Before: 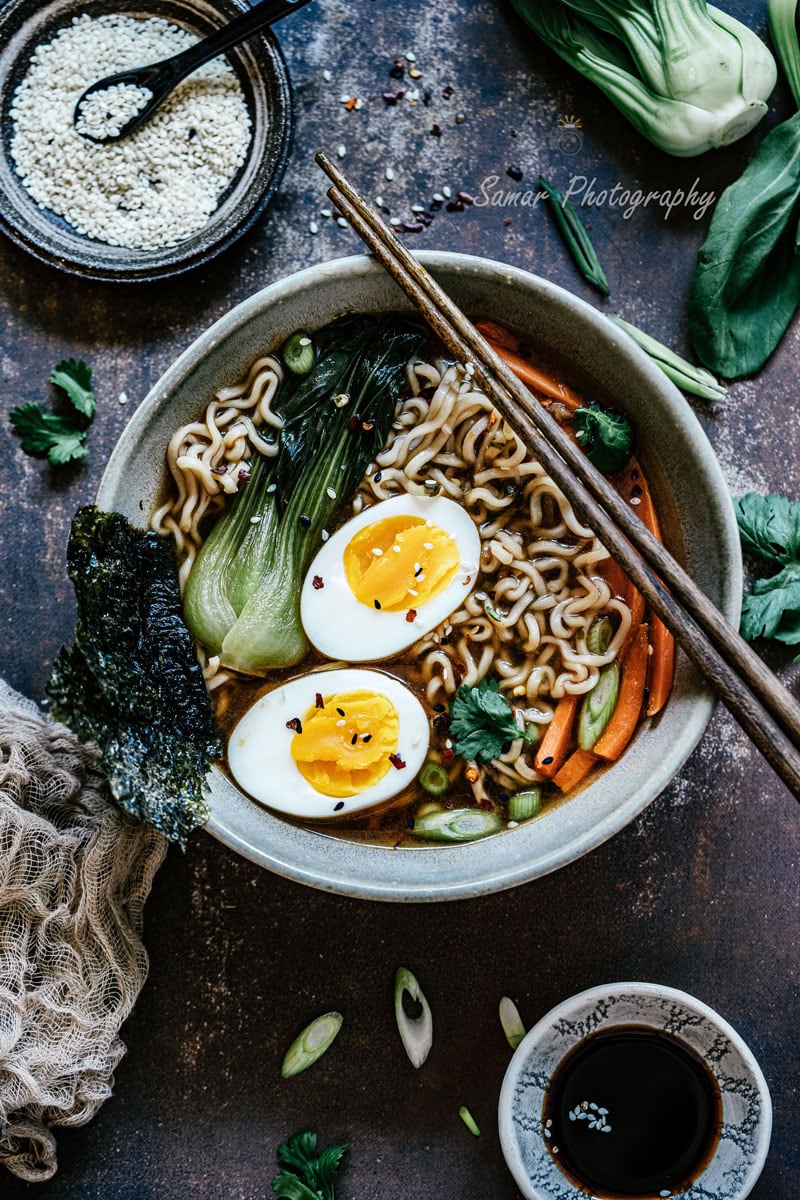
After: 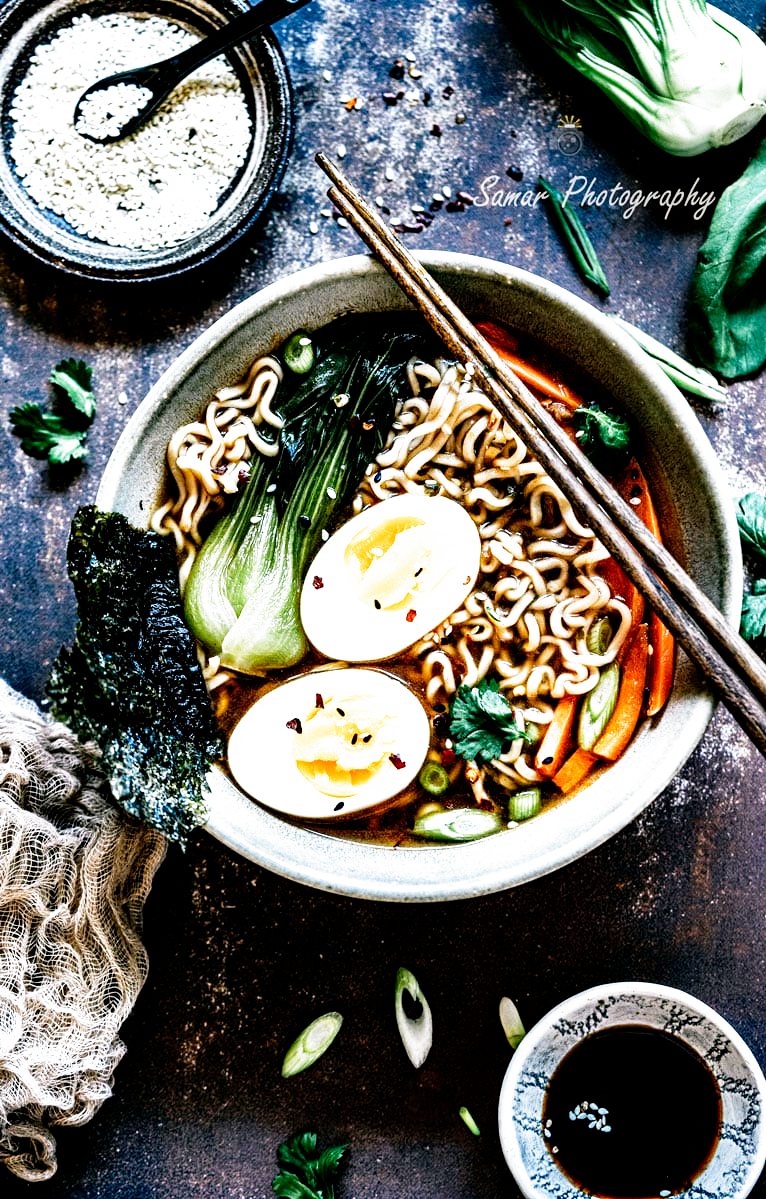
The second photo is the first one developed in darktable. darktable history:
tone equalizer: -8 EV -0.55 EV
crop: right 4.126%, bottom 0.031%
filmic rgb: middle gray luminance 8.8%, black relative exposure -6.3 EV, white relative exposure 2.7 EV, threshold 6 EV, target black luminance 0%, hardness 4.74, latitude 73.47%, contrast 1.332, shadows ↔ highlights balance 10.13%, add noise in highlights 0, preserve chrominance no, color science v3 (2019), use custom middle-gray values true, iterations of high-quality reconstruction 0, contrast in highlights soft, enable highlight reconstruction true
